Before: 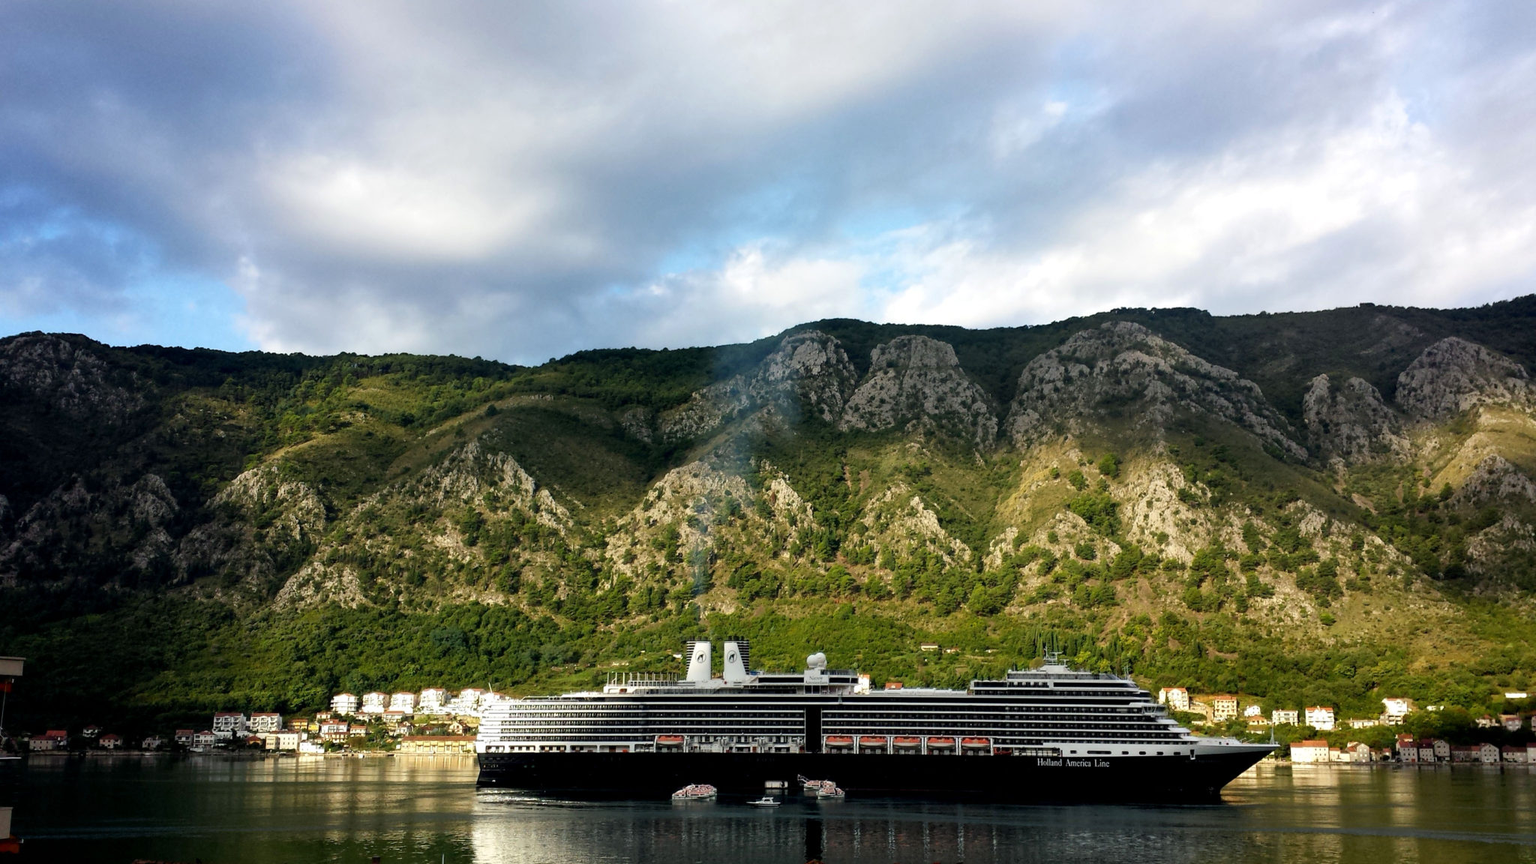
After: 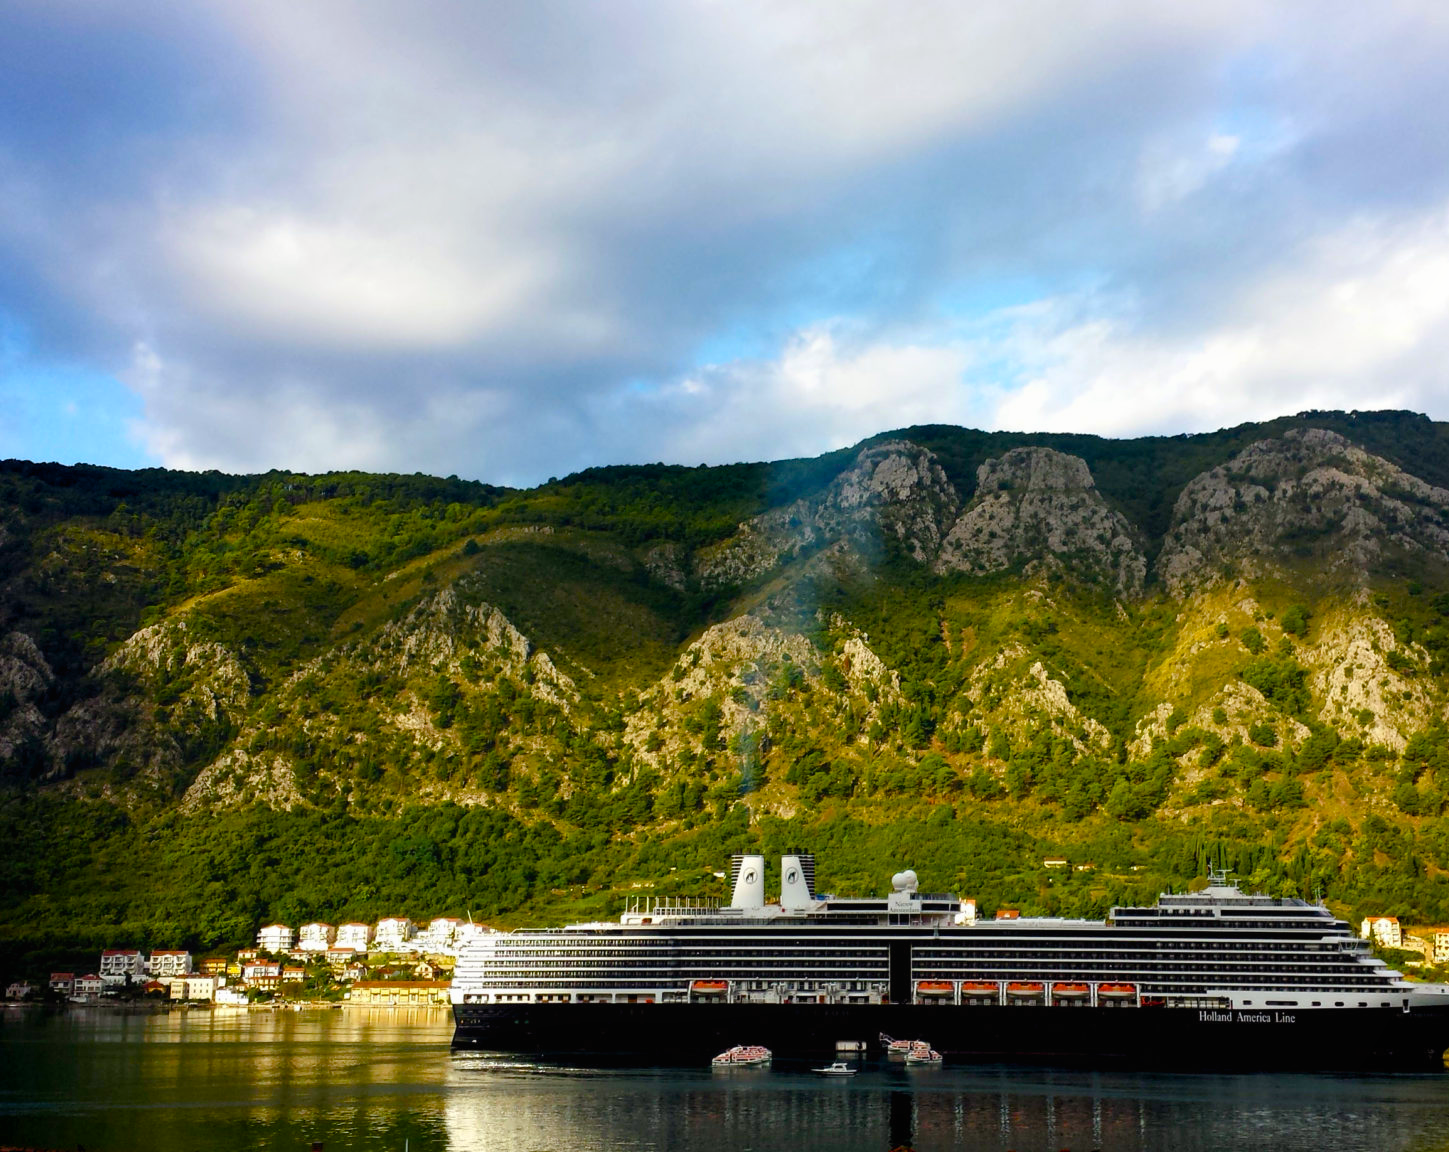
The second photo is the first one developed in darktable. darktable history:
local contrast: mode bilateral grid, contrast 99, coarseness 99, detail 89%, midtone range 0.2
crop and rotate: left 9.004%, right 20.208%
color balance rgb: power › chroma 0.328%, power › hue 25.29°, linear chroma grading › shadows -10.449%, linear chroma grading › global chroma 19.755%, perceptual saturation grading › global saturation 34.908%, perceptual saturation grading › highlights -25.208%, perceptual saturation grading › shadows 50.016%
